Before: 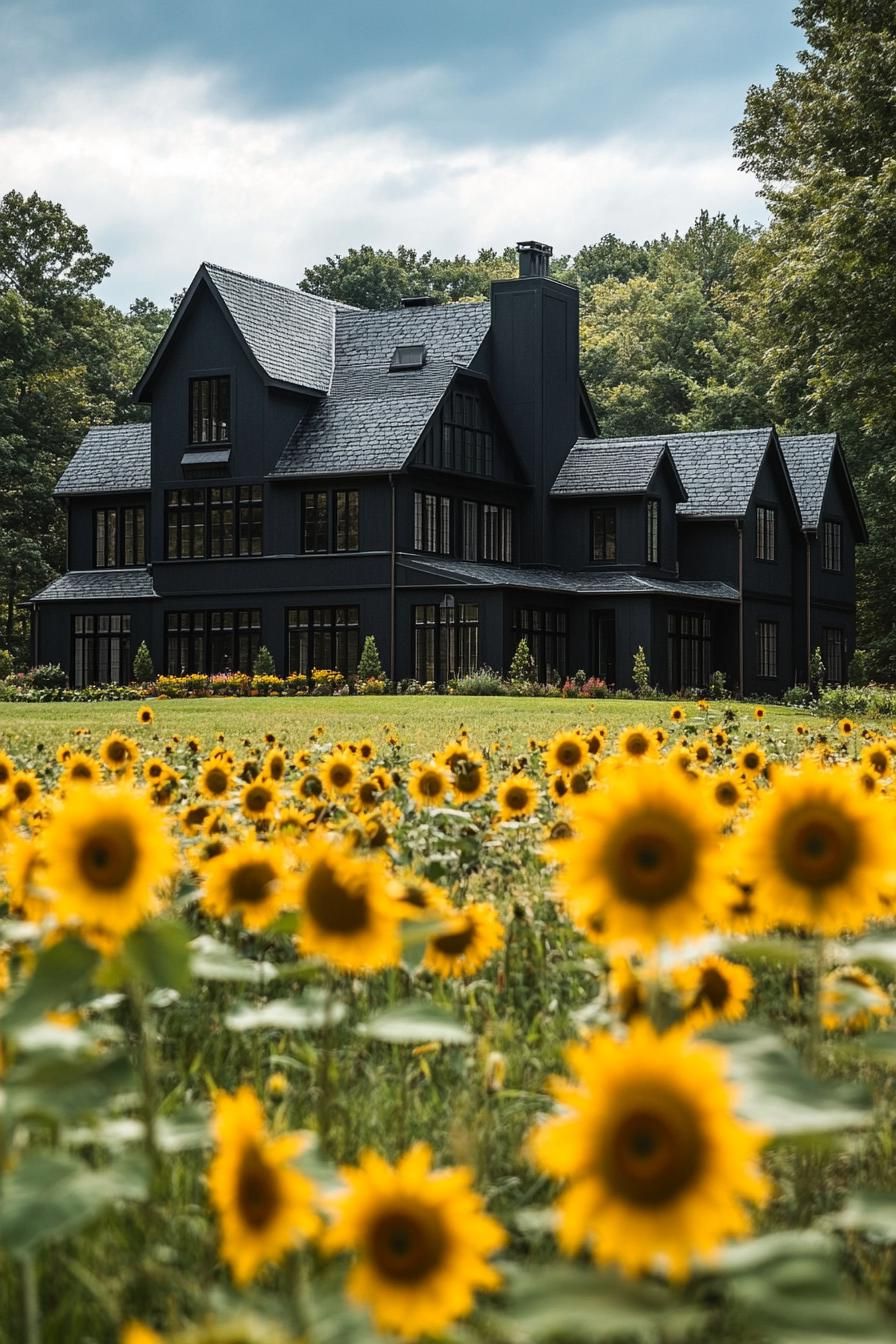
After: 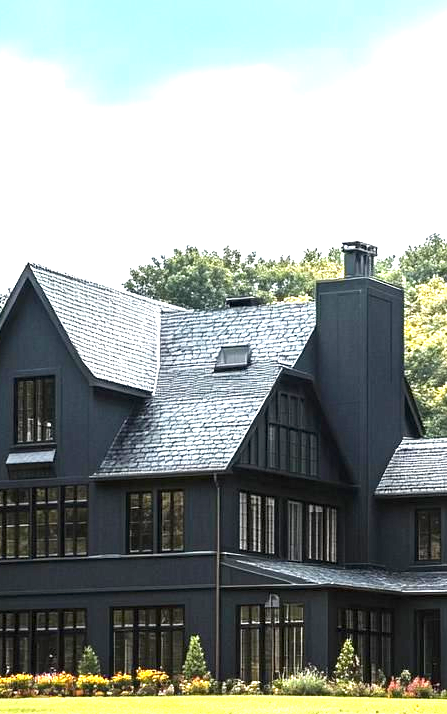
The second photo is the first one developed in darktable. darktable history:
crop: left 19.635%, right 30.417%, bottom 46.821%
exposure: black level correction 0.001, exposure 1.641 EV, compensate highlight preservation false
